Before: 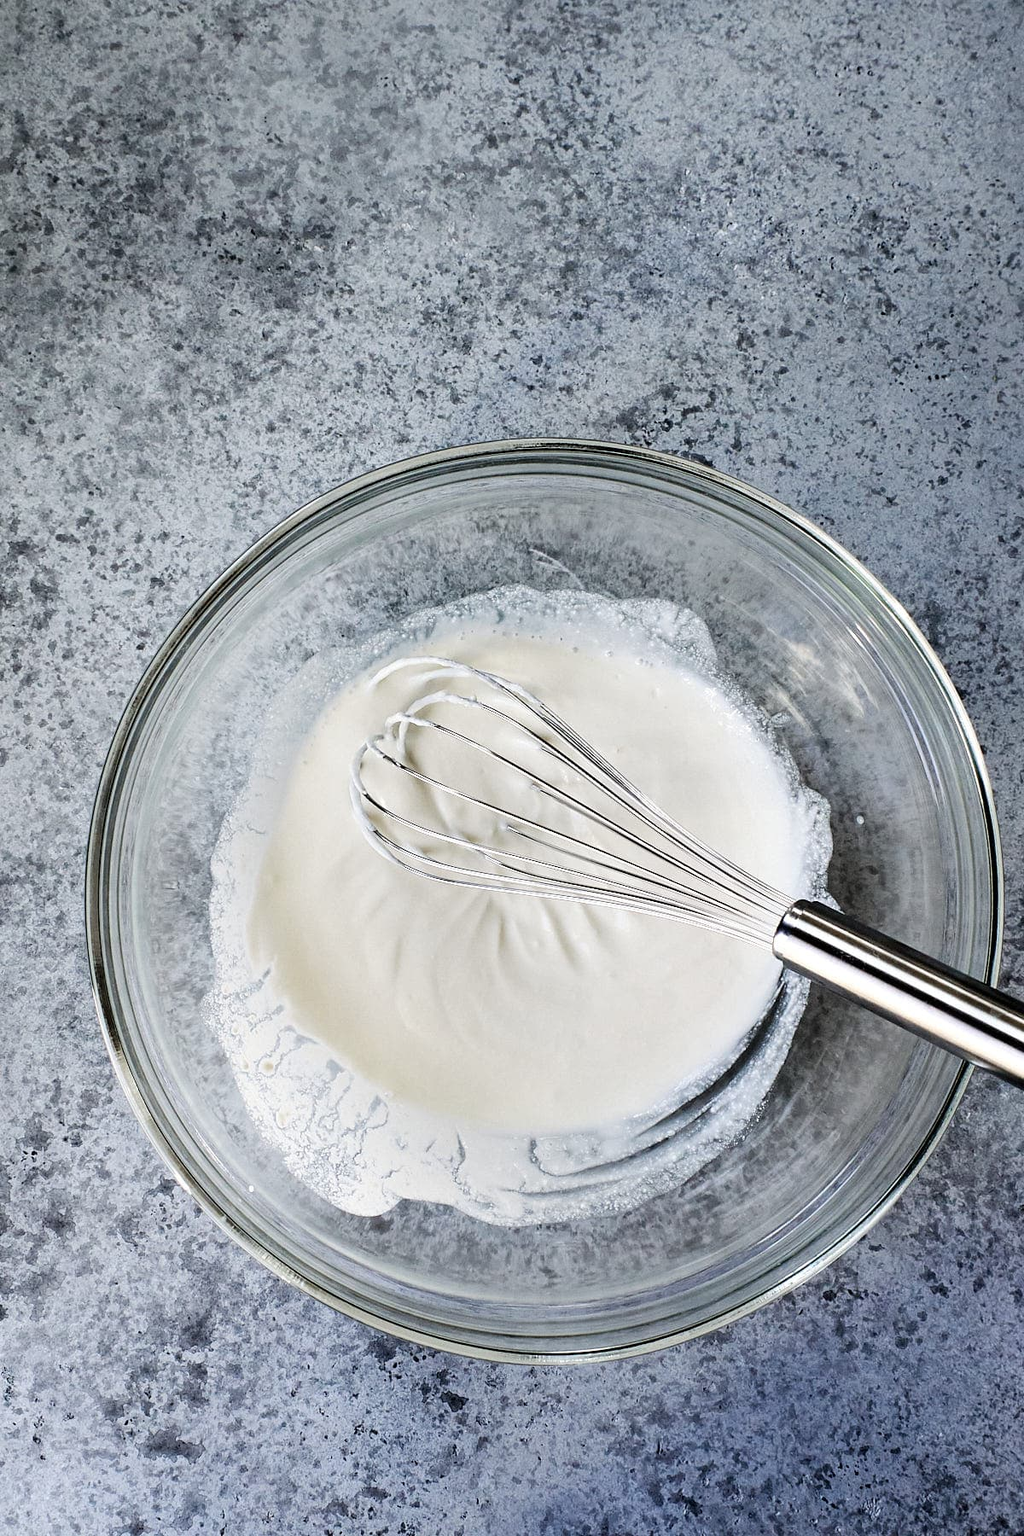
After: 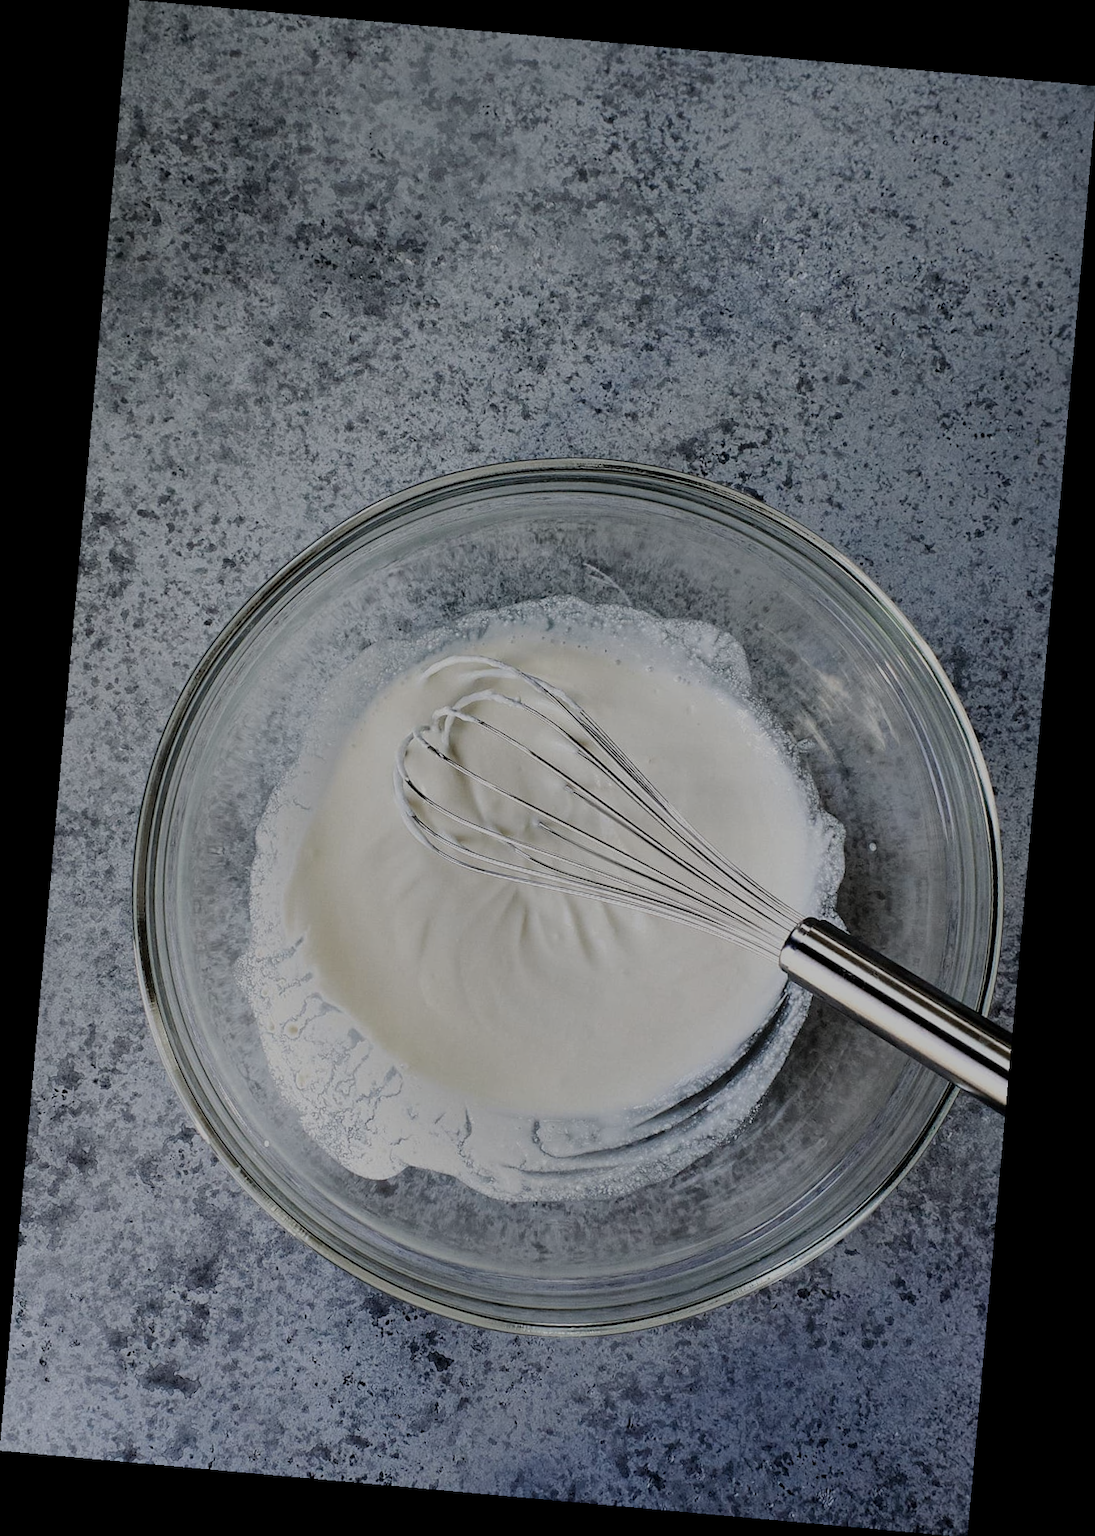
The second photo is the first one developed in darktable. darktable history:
exposure: black level correction 0, exposure 0.95 EV, compensate exposure bias true, compensate highlight preservation false
rotate and perspective: rotation 5.12°, automatic cropping off
